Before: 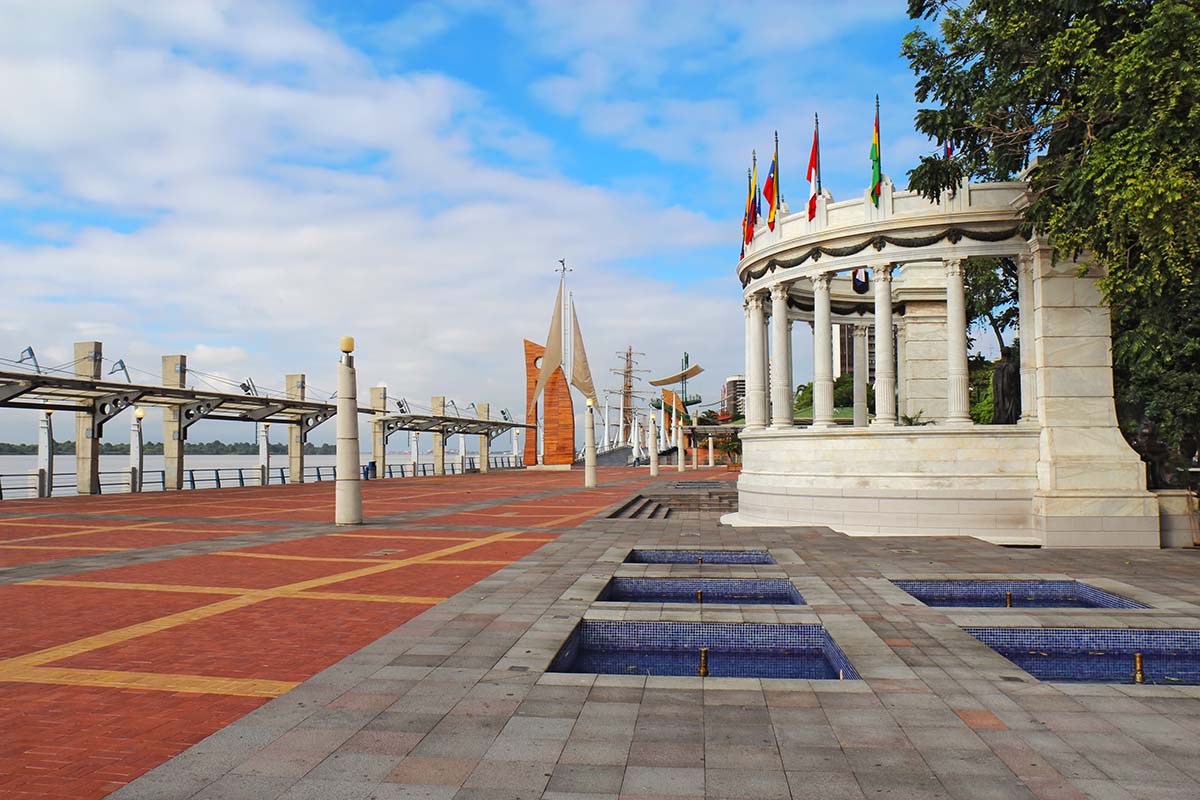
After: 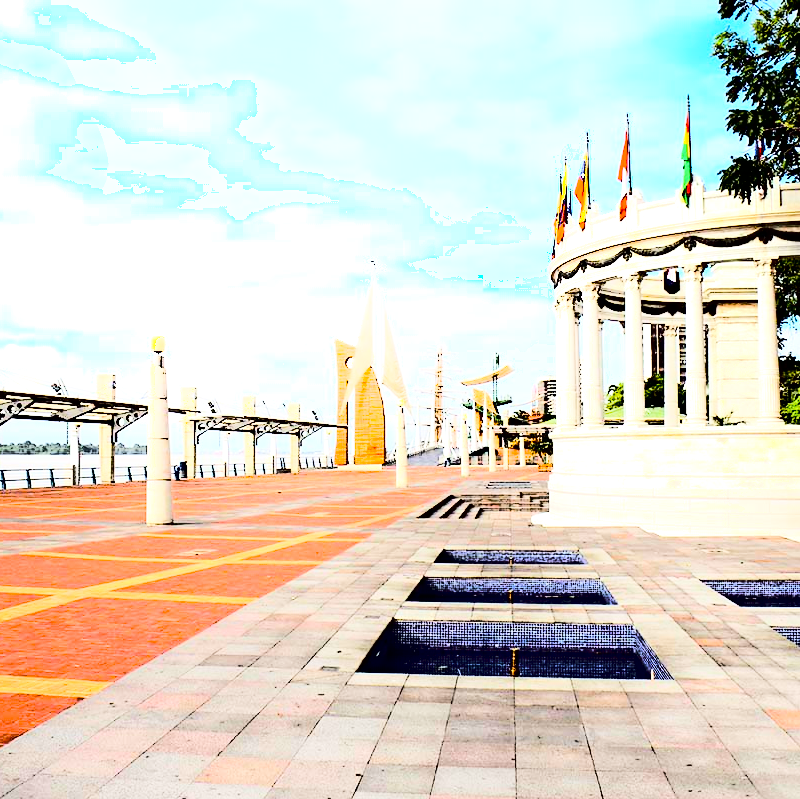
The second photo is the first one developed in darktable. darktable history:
crop and rotate: left 15.754%, right 17.579%
exposure: black level correction 0.035, exposure 0.9 EV, compensate highlight preservation false
tone curve: curves: ch0 [(0, 0) (0.179, 0.073) (0.265, 0.147) (0.463, 0.553) (0.51, 0.635) (0.716, 0.863) (1, 0.997)], color space Lab, linked channels, preserve colors none
shadows and highlights: highlights 70.7, soften with gaussian
